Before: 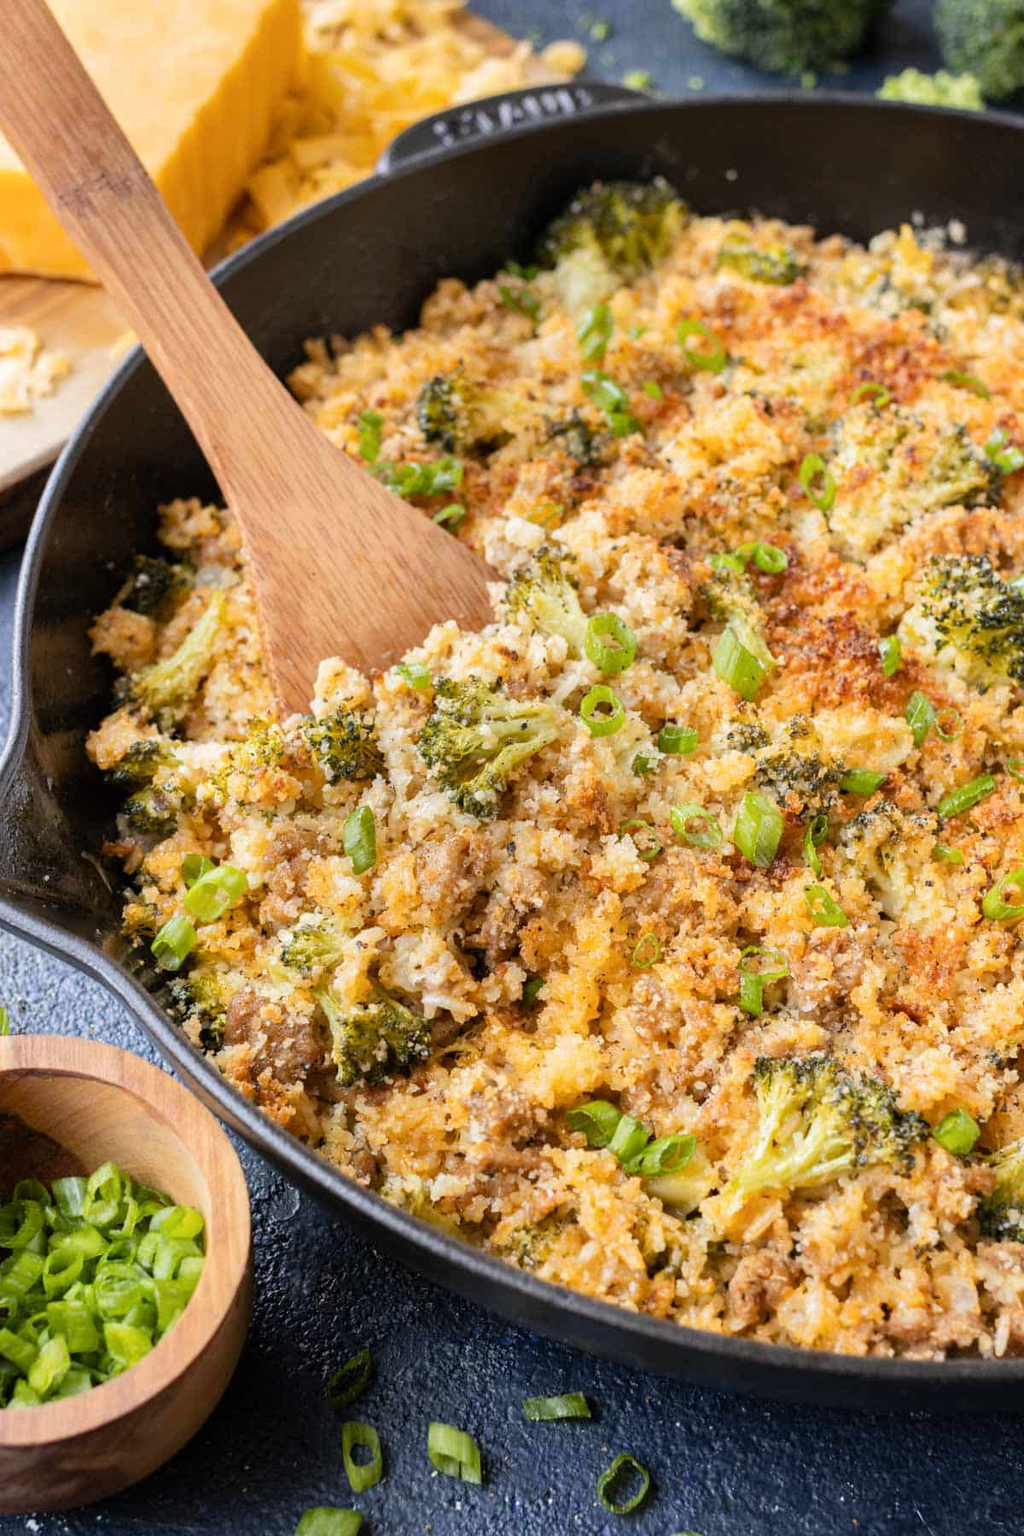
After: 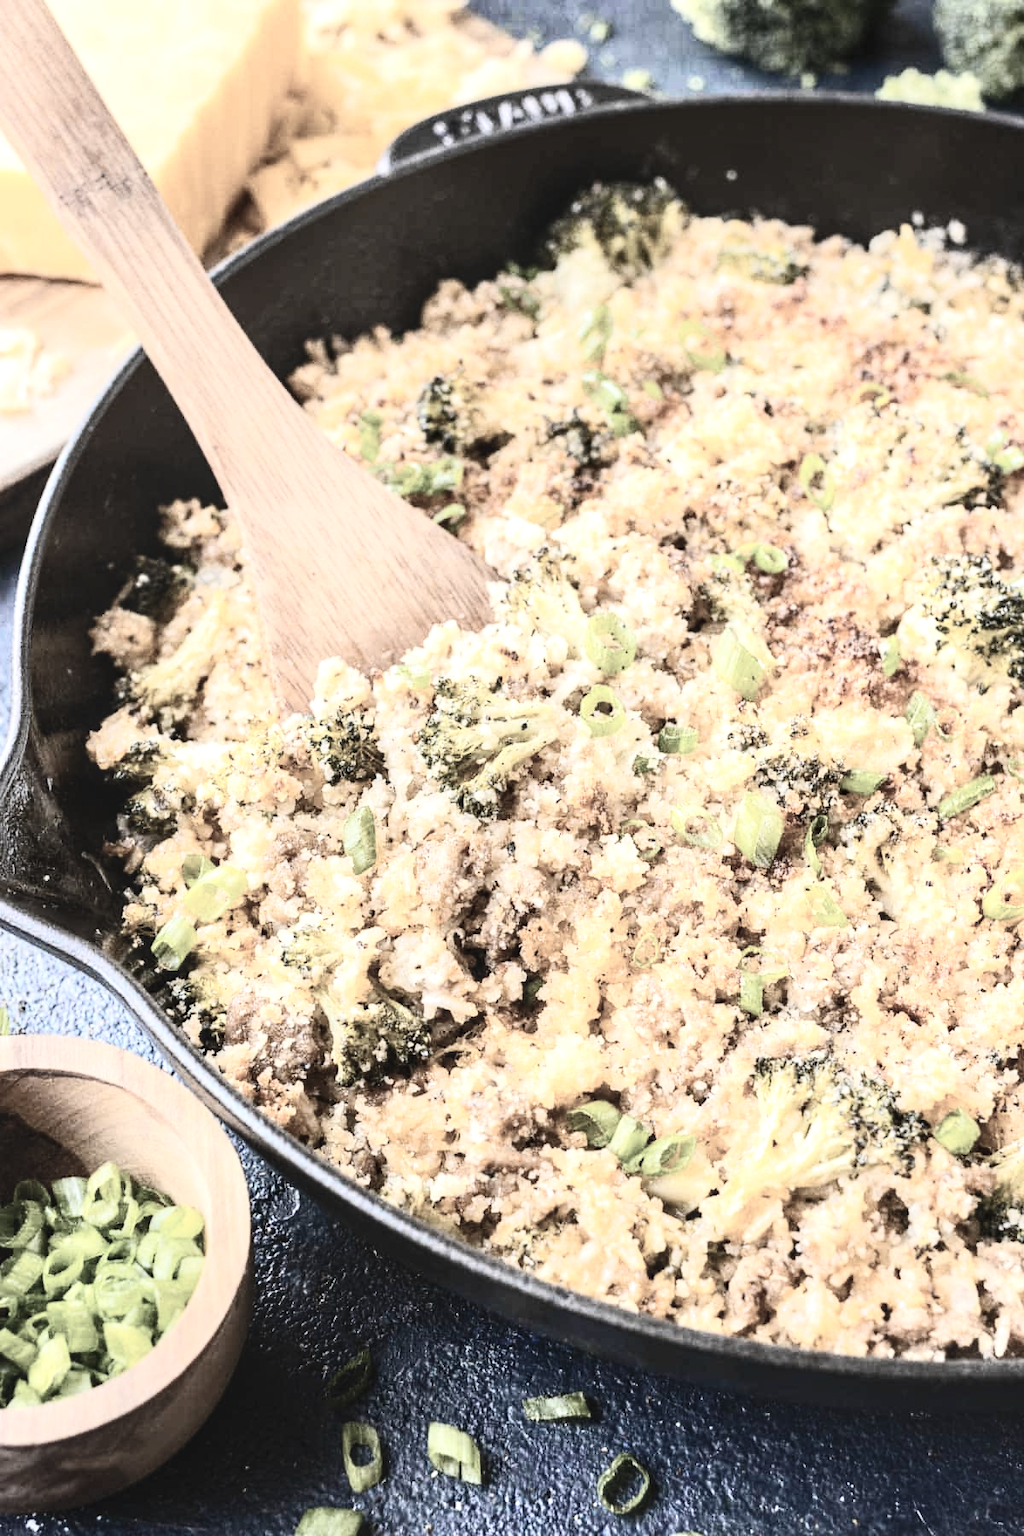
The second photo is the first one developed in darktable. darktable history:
contrast brightness saturation: contrast 0.4, brightness 0.1, saturation 0.21
exposure: black level correction -0.005, exposure 0.622 EV, compensate highlight preservation false
color zones: curves: ch1 [(0.238, 0.163) (0.476, 0.2) (0.733, 0.322) (0.848, 0.134)]
color correction: saturation 0.99
local contrast: on, module defaults
